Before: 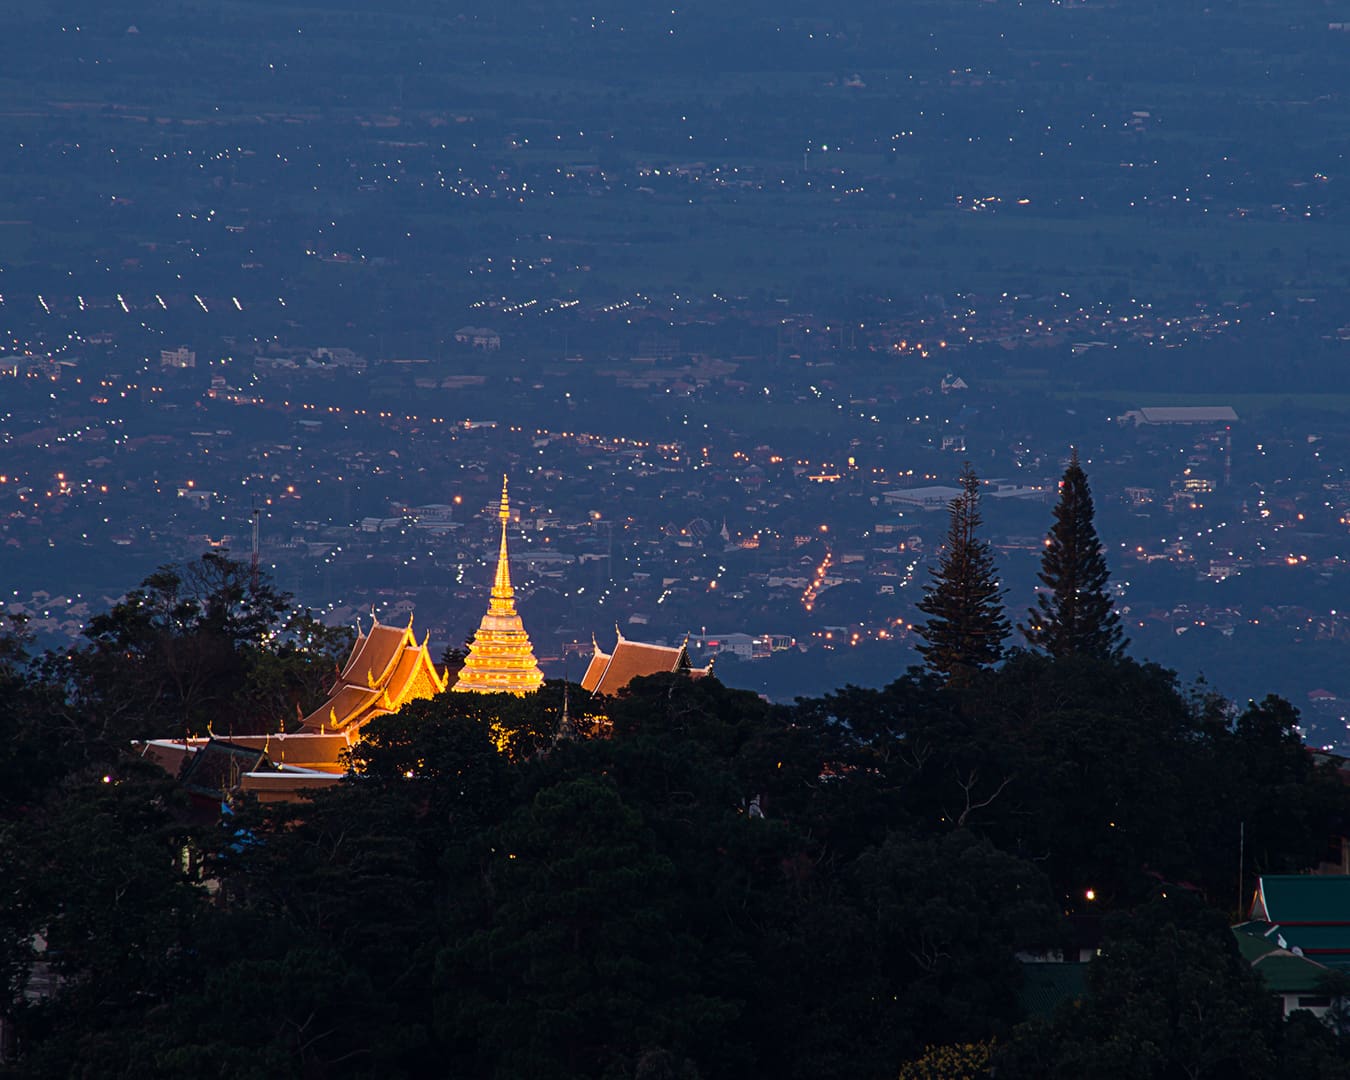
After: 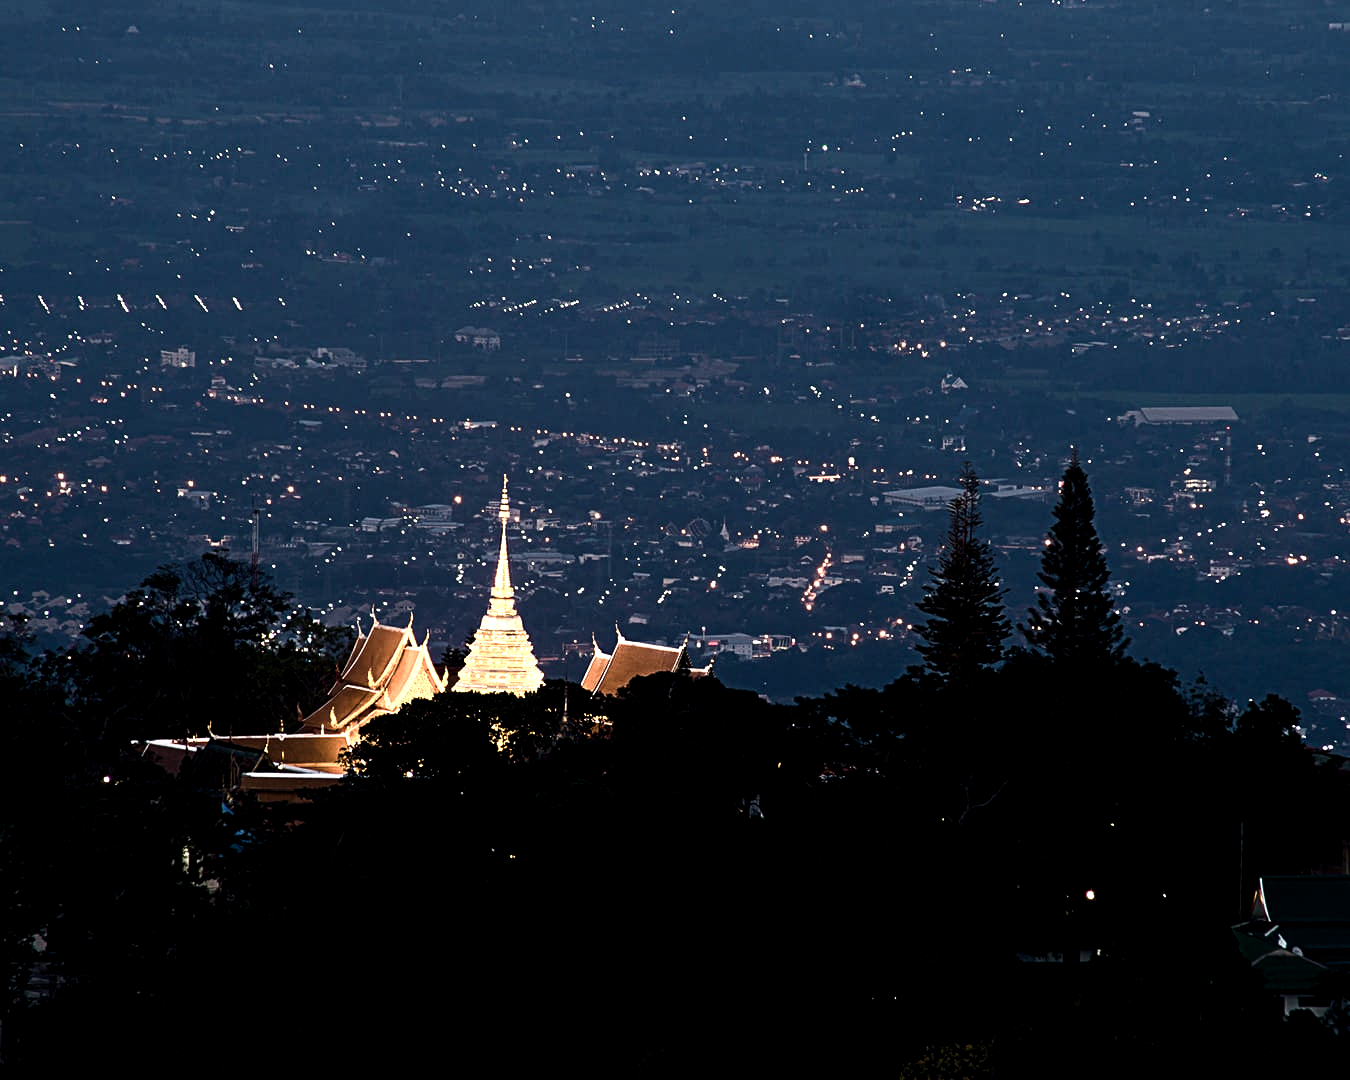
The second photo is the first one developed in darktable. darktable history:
levels: levels [0, 0.498, 1]
contrast brightness saturation: contrast 0.1, saturation -0.36
color balance rgb: shadows lift › chroma 2.79%, shadows lift › hue 190.66°, power › hue 171.85°, highlights gain › chroma 2.16%, highlights gain › hue 75.26°, global offset › luminance -0.51%, perceptual saturation grading › highlights -33.8%, perceptual saturation grading › mid-tones 14.98%, perceptual saturation grading › shadows 48.43%, perceptual brilliance grading › highlights 15.68%, perceptual brilliance grading › mid-tones 6.62%, perceptual brilliance grading › shadows -14.98%, global vibrance 11.32%, contrast 5.05%
tone equalizer: -8 EV -0.75 EV, -7 EV -0.7 EV, -6 EV -0.6 EV, -5 EV -0.4 EV, -3 EV 0.4 EV, -2 EV 0.6 EV, -1 EV 0.7 EV, +0 EV 0.75 EV, edges refinement/feathering 500, mask exposure compensation -1.57 EV, preserve details no
